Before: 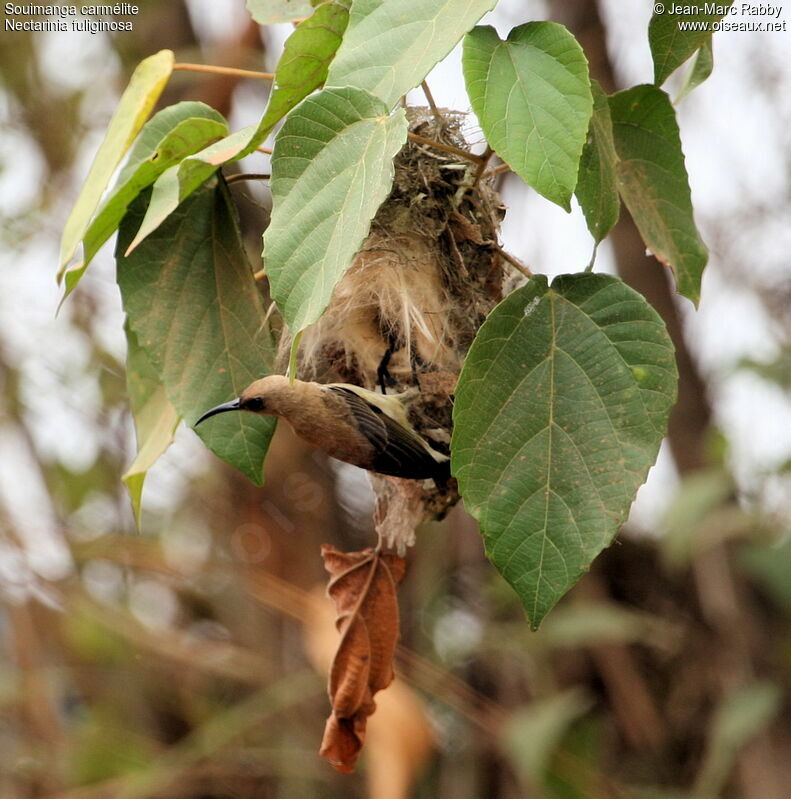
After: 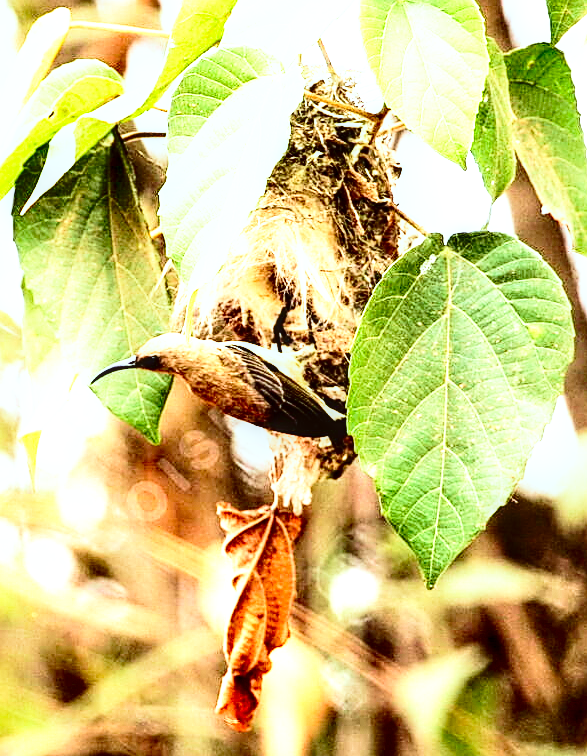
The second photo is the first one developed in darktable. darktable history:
crop and rotate: left 13.17%, top 5.352%, right 12.58%
color correction: highlights a* -5, highlights b* -4.19, shadows a* 3.86, shadows b* 4.19
sharpen: on, module defaults
contrast brightness saturation: contrast 0.311, brightness -0.072, saturation 0.167
exposure: black level correction -0.002, exposure 1.113 EV, compensate highlight preservation false
base curve: curves: ch0 [(0, 0) (0.026, 0.03) (0.109, 0.232) (0.351, 0.748) (0.669, 0.968) (1, 1)], preserve colors none
local contrast: detail 142%
velvia: on, module defaults
